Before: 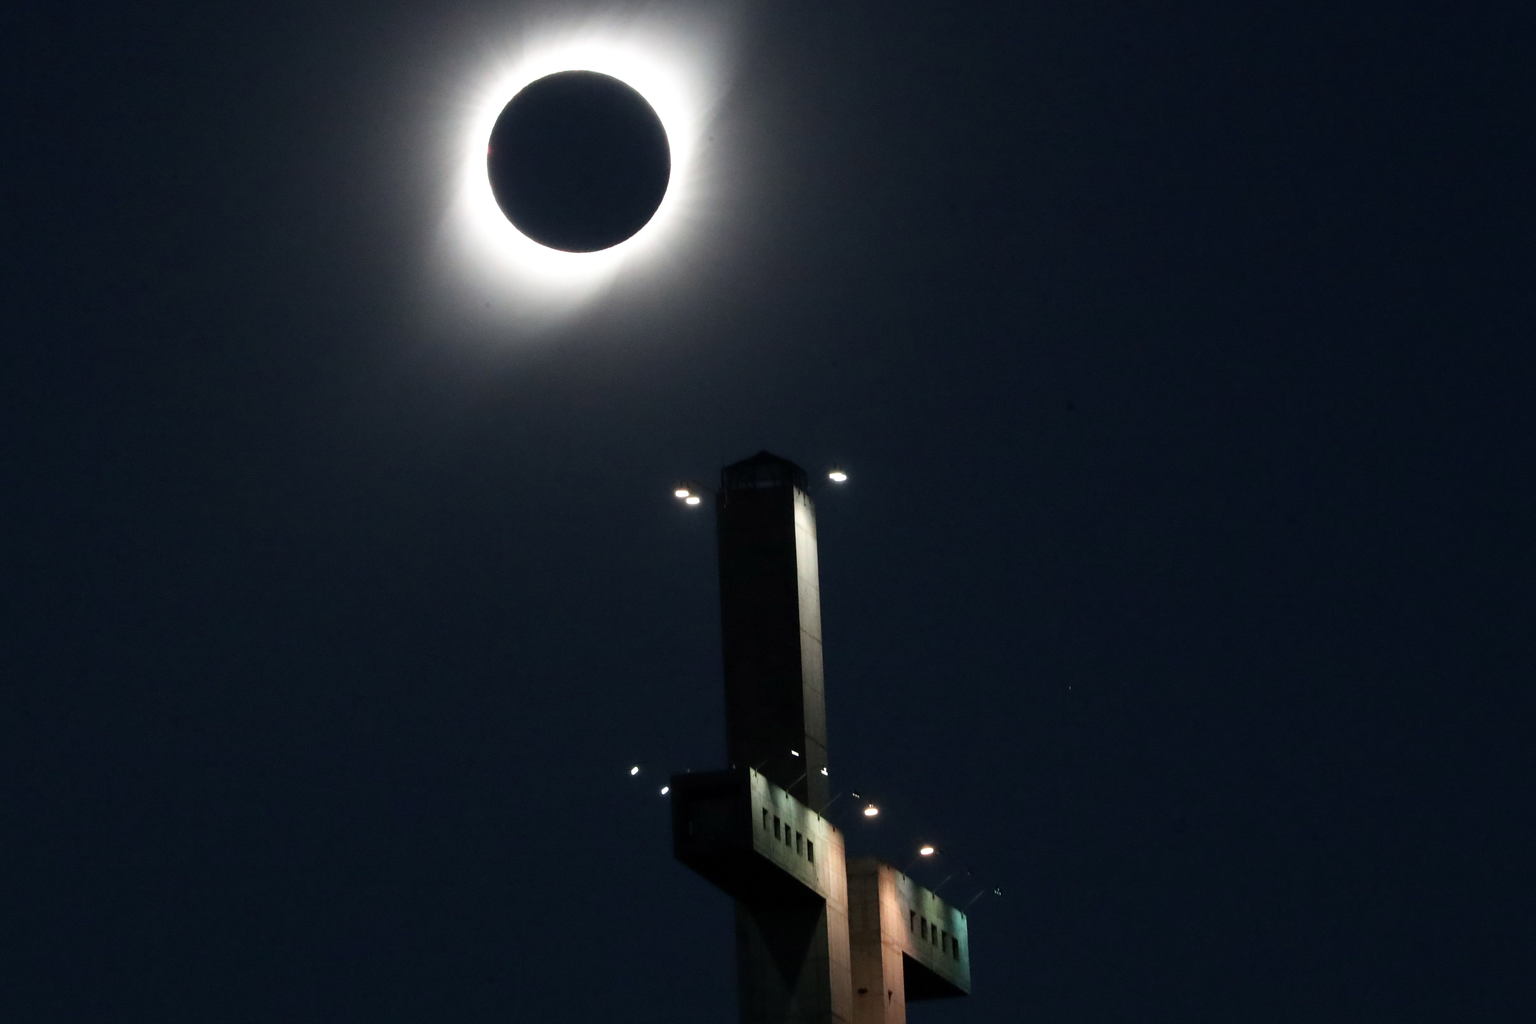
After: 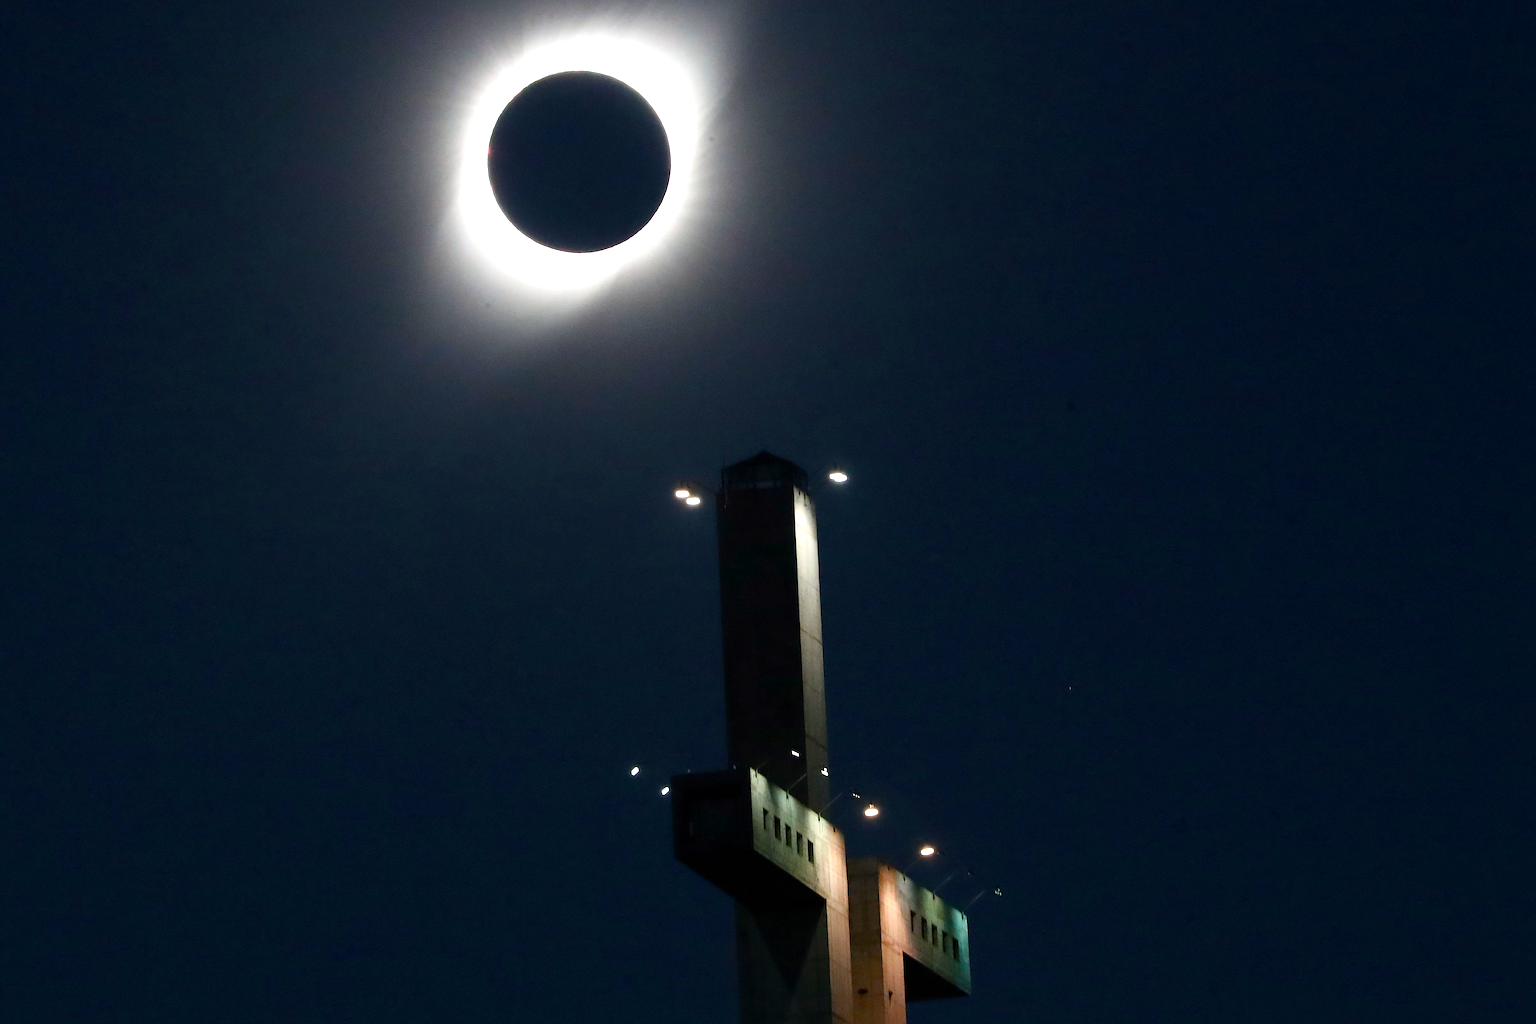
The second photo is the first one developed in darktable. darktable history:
sharpen: on, module defaults
color balance rgb: highlights gain › luminance 14.928%, perceptual saturation grading › global saturation 44.154%, perceptual saturation grading › highlights -49.579%, perceptual saturation grading › shadows 29.793%
exposure: exposure 0.212 EV, compensate highlight preservation false
